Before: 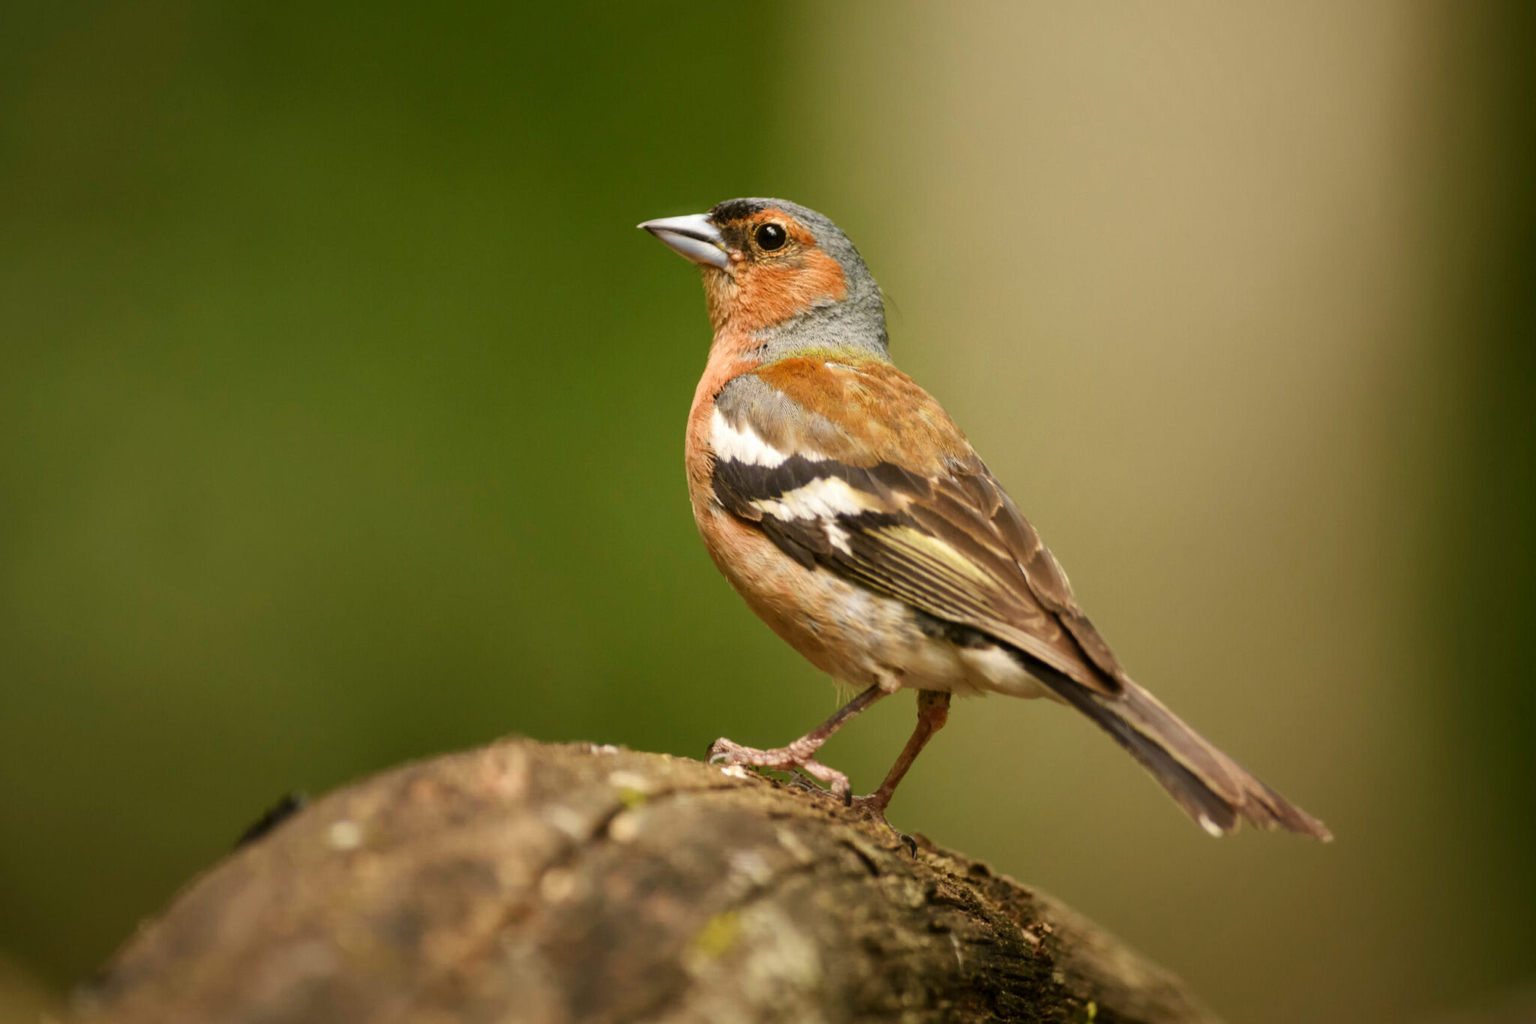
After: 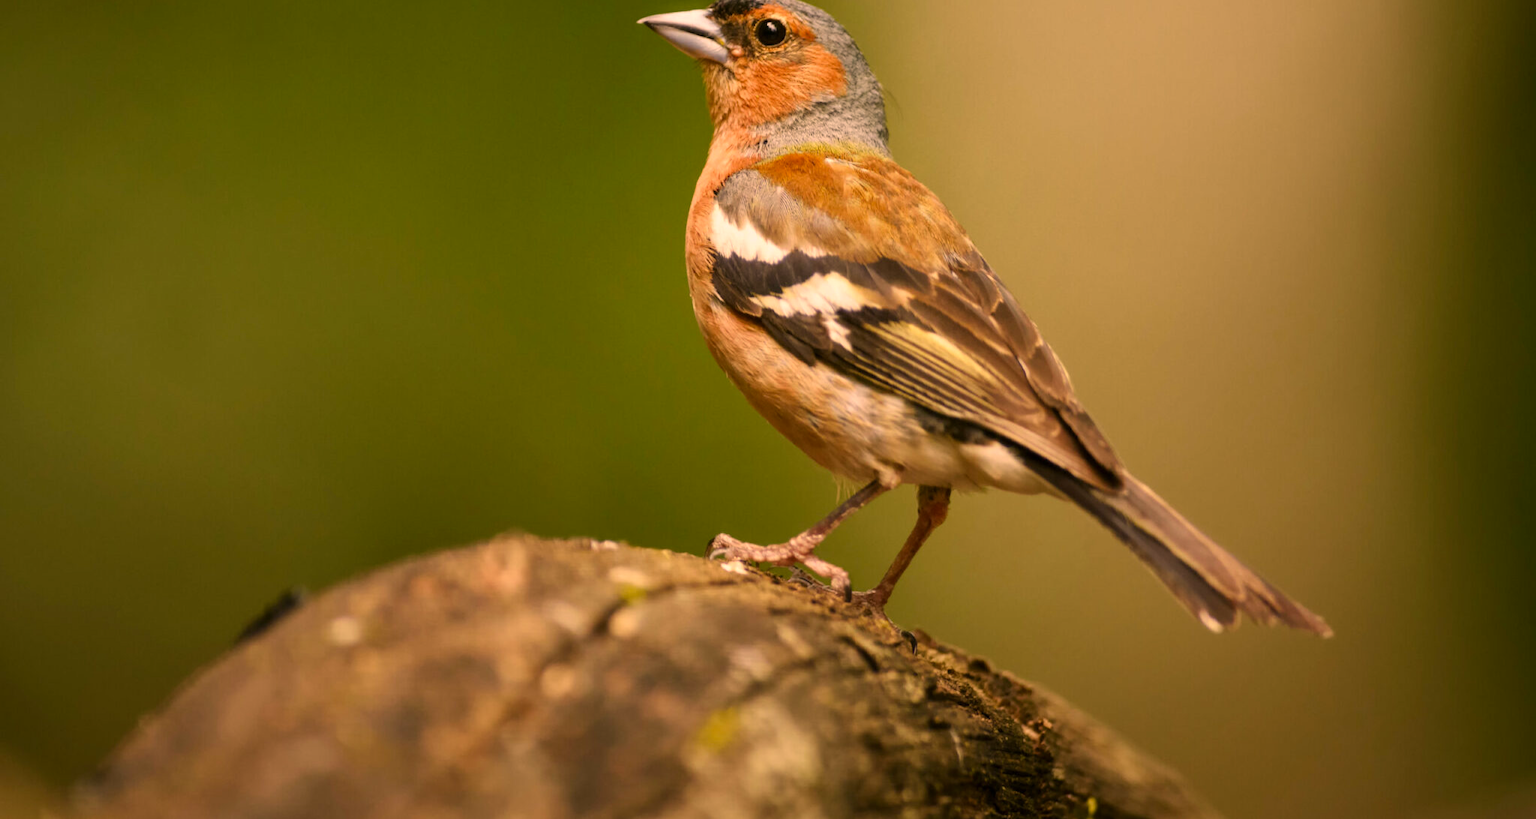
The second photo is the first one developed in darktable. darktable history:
crop and rotate: top 19.998%
color correction: highlights a* 17.88, highlights b* 18.79
